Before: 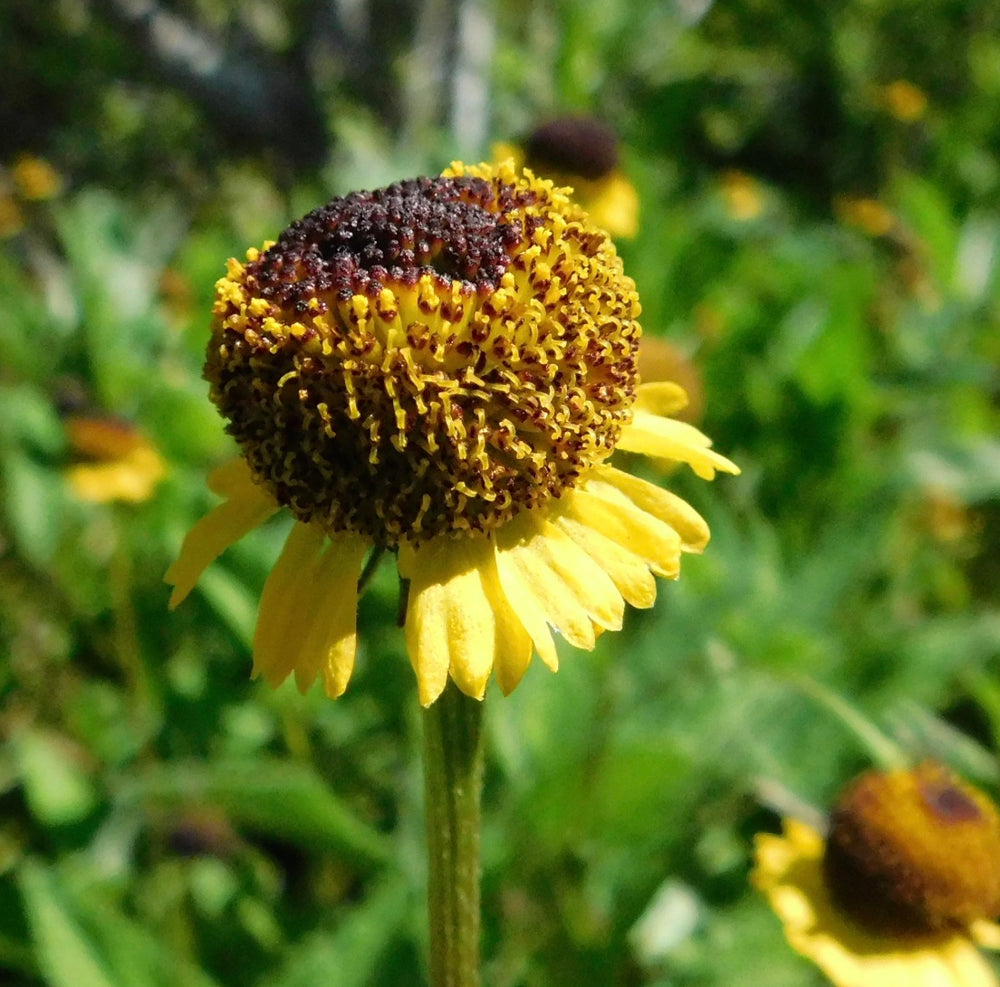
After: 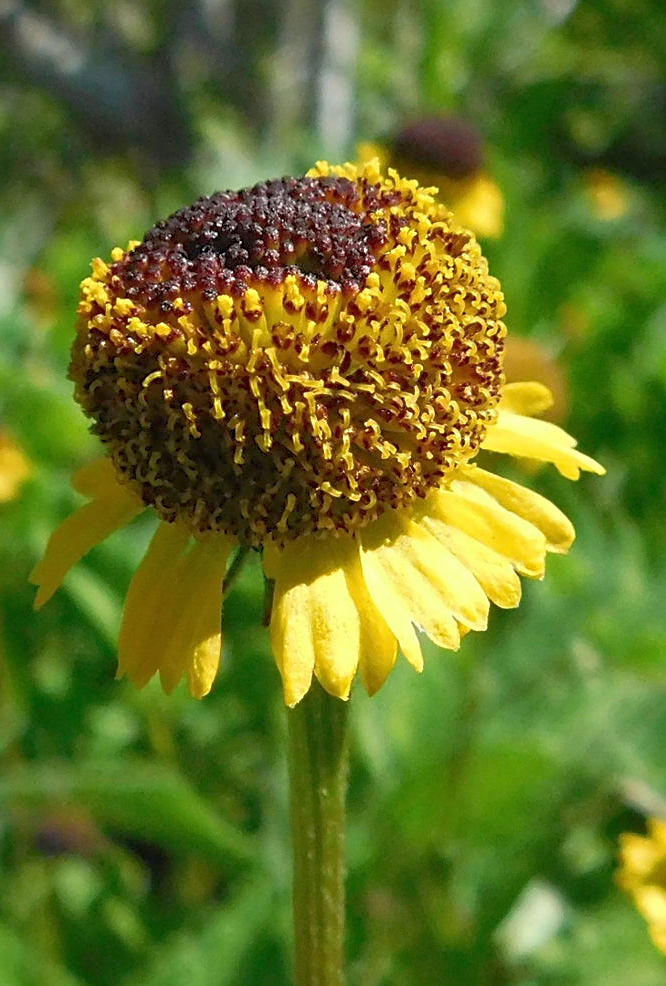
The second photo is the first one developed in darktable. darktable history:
rgb curve: curves: ch0 [(0, 0) (0.072, 0.166) (0.217, 0.293) (0.414, 0.42) (1, 1)], compensate middle gray true, preserve colors basic power
rotate and perspective: automatic cropping off
tone equalizer: on, module defaults
sharpen: on, module defaults
crop and rotate: left 13.537%, right 19.796%
